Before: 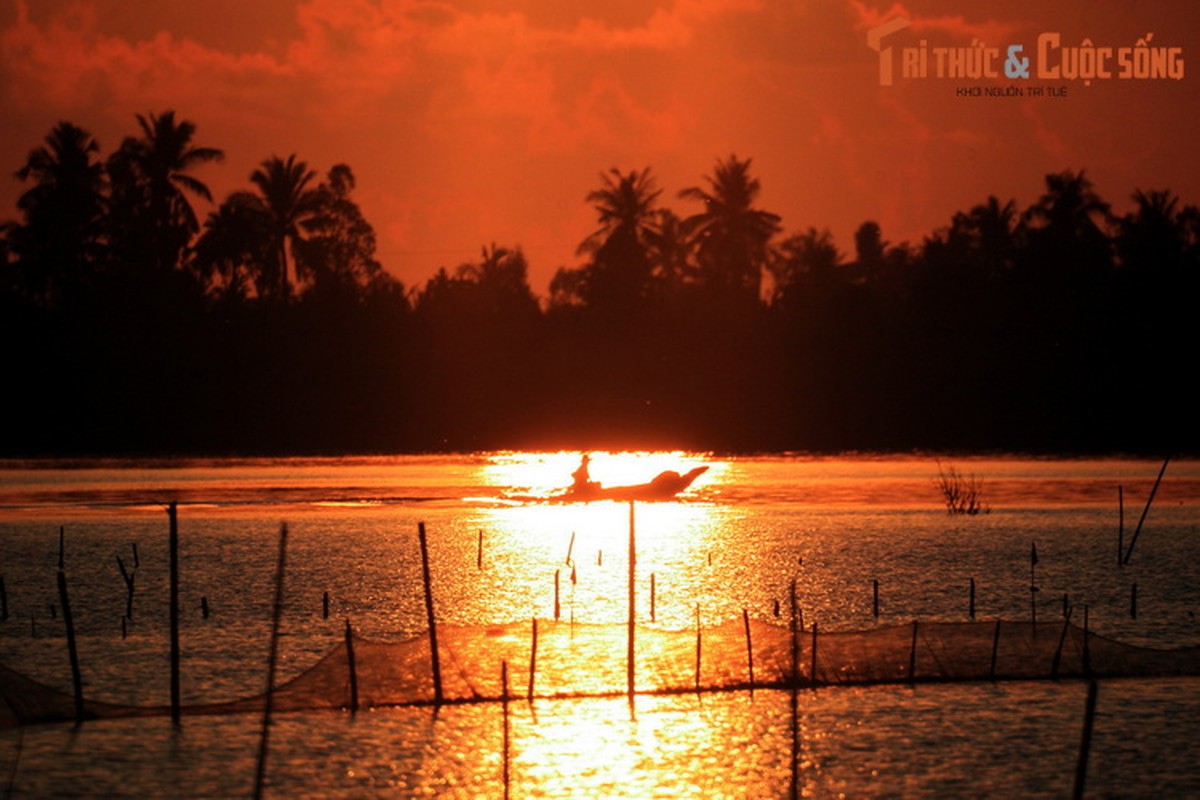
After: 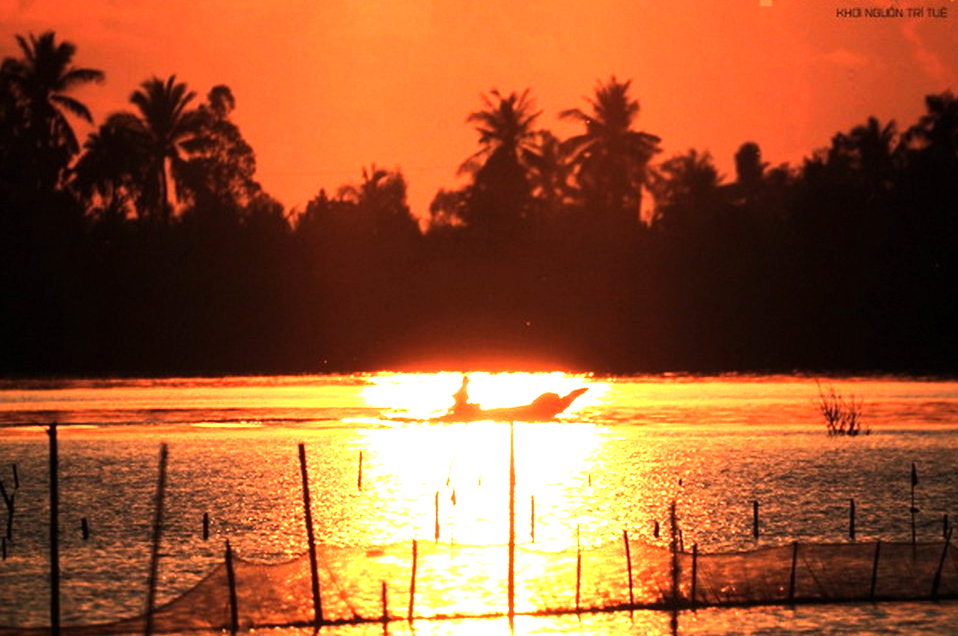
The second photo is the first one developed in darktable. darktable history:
exposure: black level correction 0, exposure 1 EV, compensate exposure bias true, compensate highlight preservation false
shadows and highlights: radius 127.66, shadows 21.27, highlights -22.07, low approximation 0.01
tone equalizer: -8 EV -0.712 EV, -7 EV -0.669 EV, -6 EV -0.594 EV, -5 EV -0.386 EV, -3 EV 0.39 EV, -2 EV 0.6 EV, -1 EV 0.698 EV, +0 EV 0.733 EV, edges refinement/feathering 500, mask exposure compensation -1.57 EV, preserve details no
crop and rotate: left 10.04%, top 10.072%, right 10.091%, bottom 10.323%
